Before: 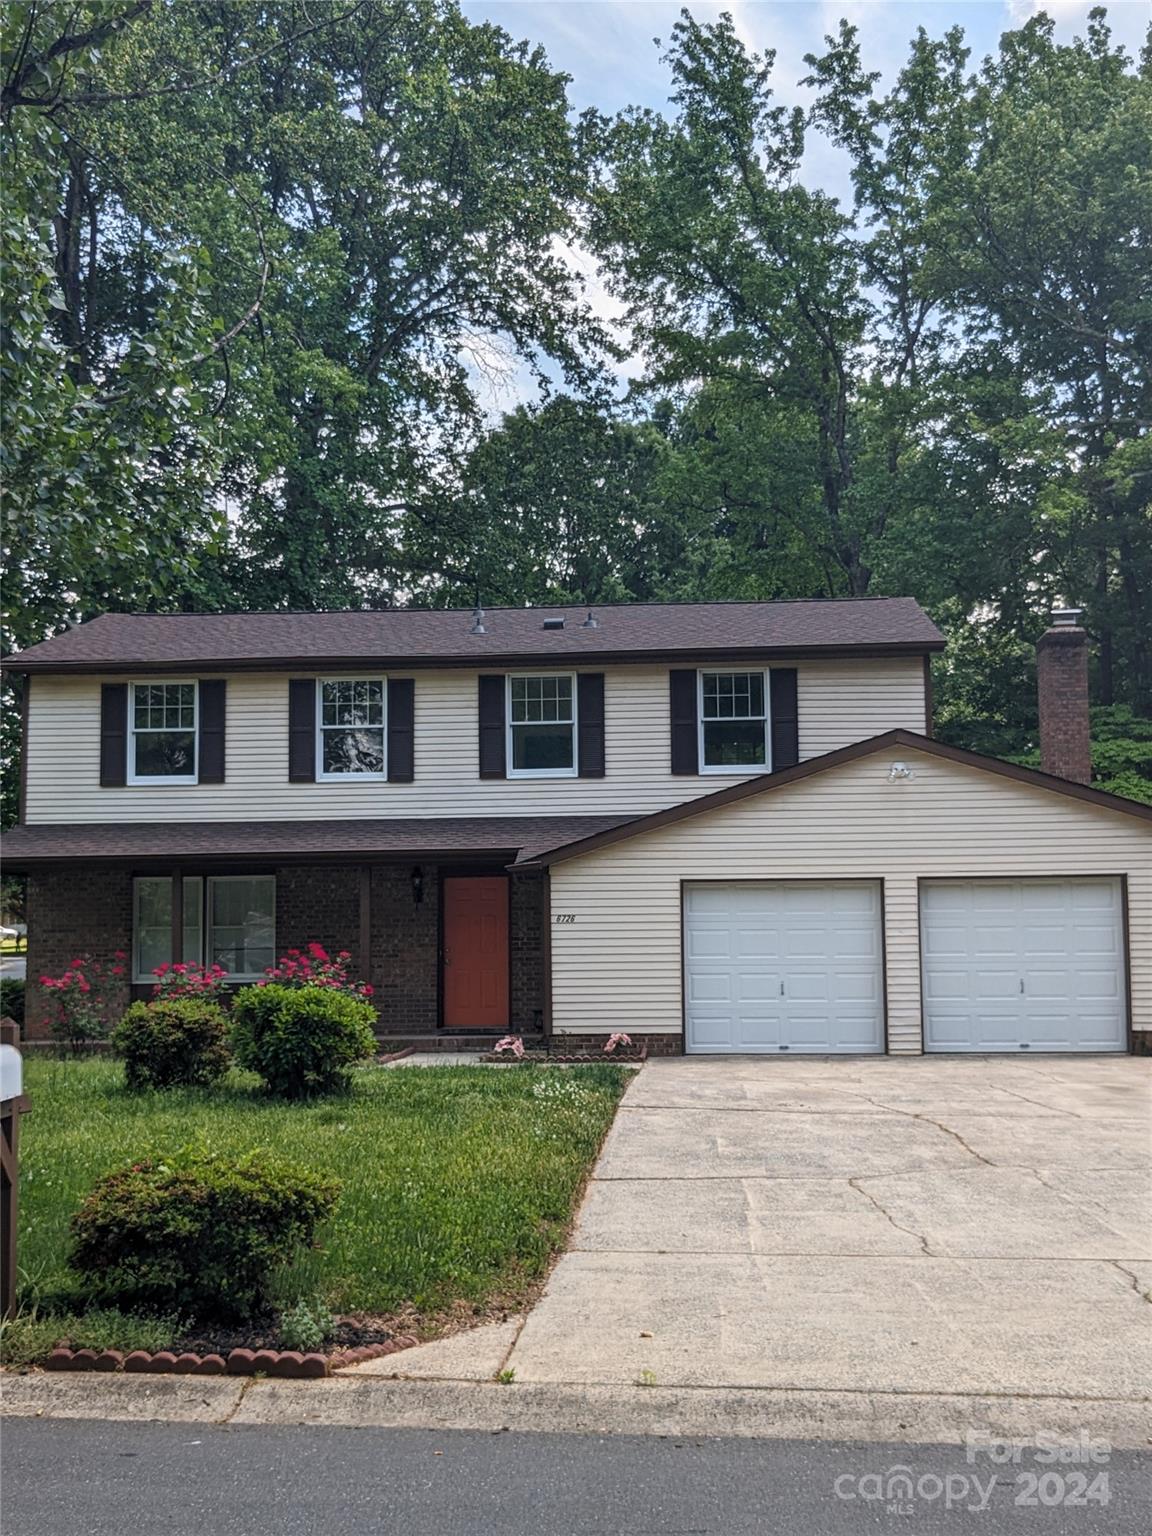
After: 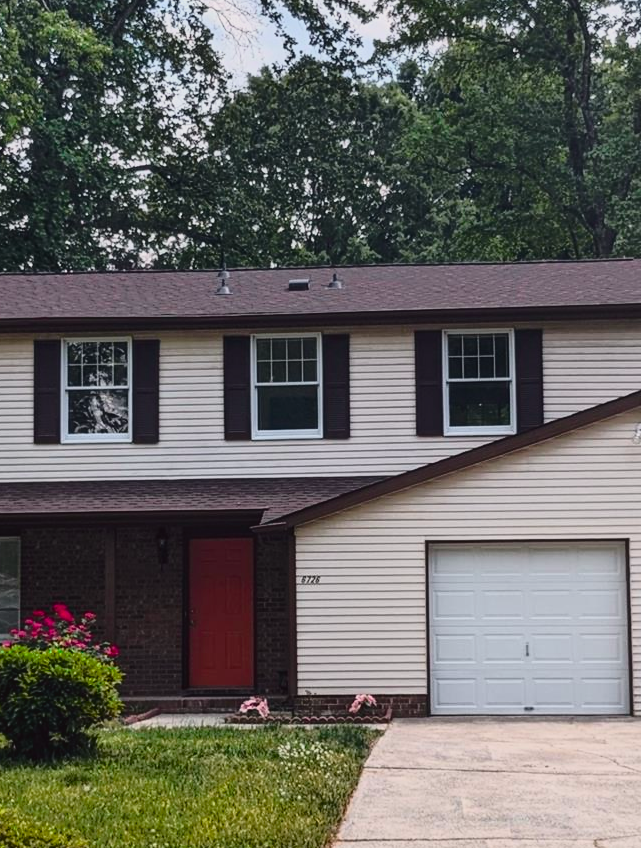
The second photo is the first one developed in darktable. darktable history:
color balance rgb: linear chroma grading › global chroma 24.377%, perceptual saturation grading › global saturation 2.779%
crop and rotate: left 22.209%, top 22.125%, right 22.137%, bottom 22.647%
tone curve: curves: ch0 [(0, 0.032) (0.094, 0.08) (0.265, 0.208) (0.41, 0.417) (0.498, 0.496) (0.638, 0.673) (0.819, 0.841) (0.96, 0.899)]; ch1 [(0, 0) (0.161, 0.092) (0.37, 0.302) (0.417, 0.434) (0.495, 0.504) (0.576, 0.589) (0.725, 0.765) (1, 1)]; ch2 [(0, 0) (0.352, 0.403) (0.45, 0.469) (0.521, 0.515) (0.59, 0.579) (1, 1)], color space Lab, independent channels, preserve colors none
